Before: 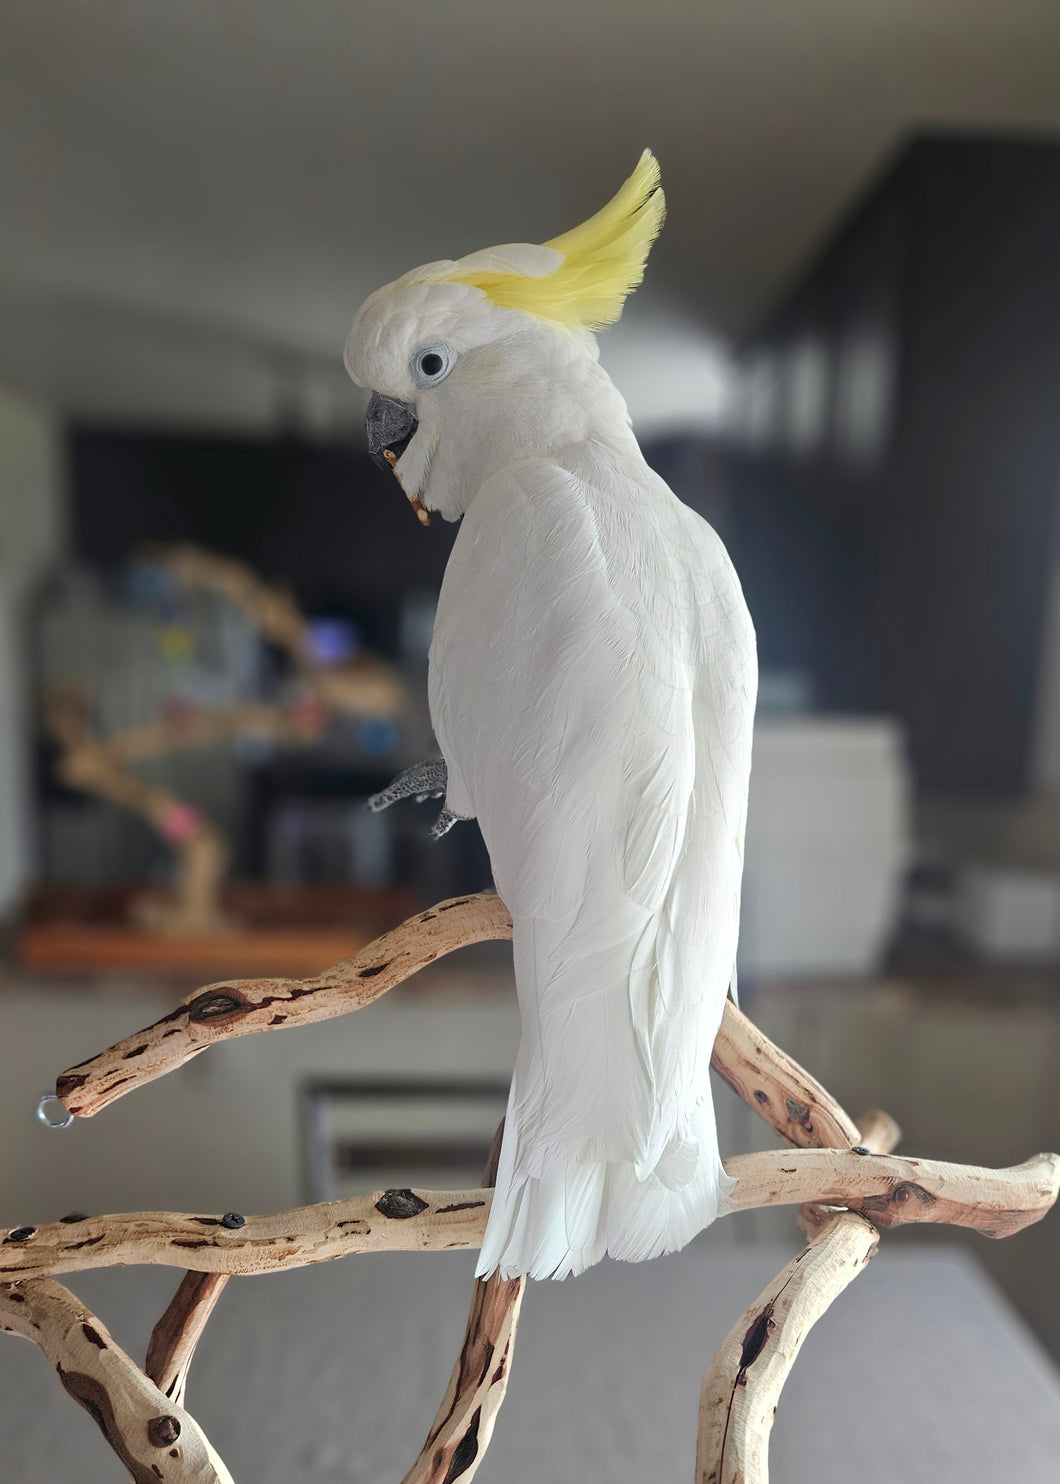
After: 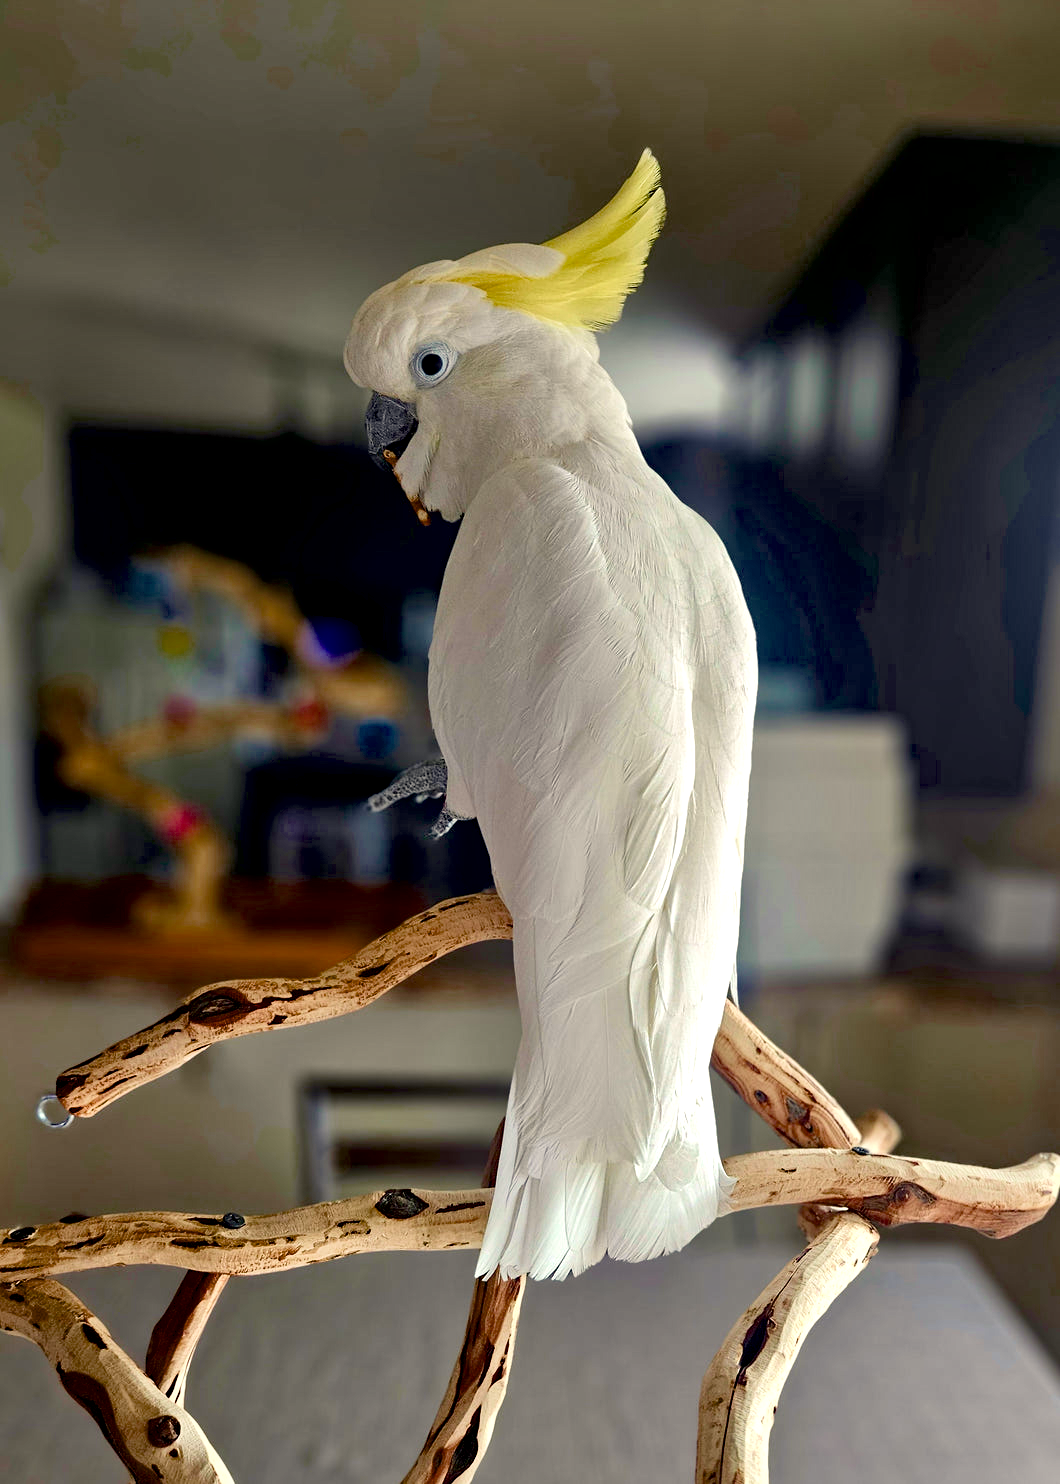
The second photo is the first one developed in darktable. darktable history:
color balance rgb: power › hue 329.66°, highlights gain › chroma 3.043%, highlights gain › hue 78.61°, global offset › luminance -0.837%, linear chroma grading › global chroma 0.645%, perceptual saturation grading › global saturation 20%, perceptual saturation grading › highlights -25.41%, perceptual saturation grading › shadows 49.317%, saturation formula JzAzBz (2021)
velvia: on, module defaults
local contrast: mode bilateral grid, contrast 26, coarseness 61, detail 152%, midtone range 0.2
haze removal: compatibility mode true, adaptive false
